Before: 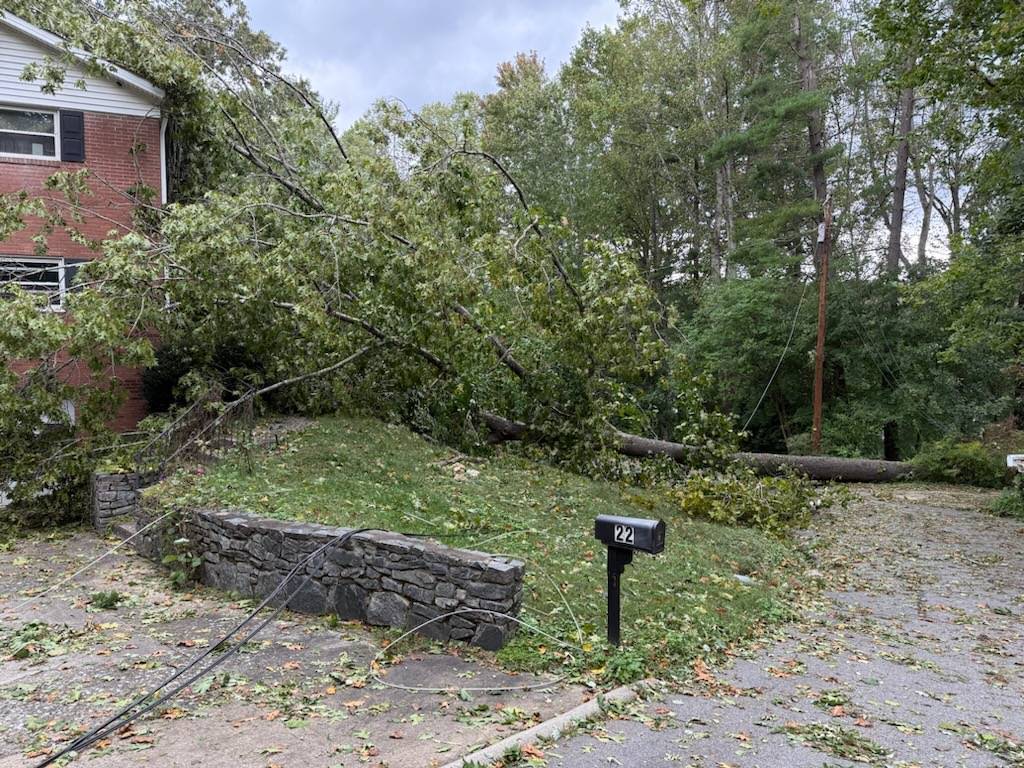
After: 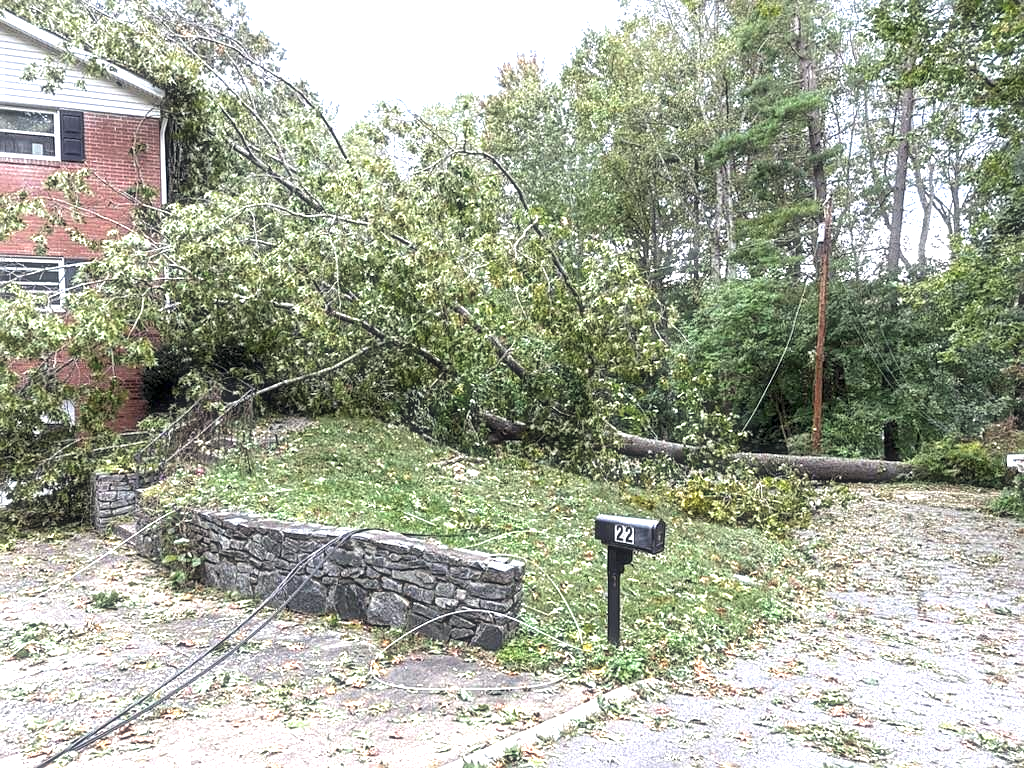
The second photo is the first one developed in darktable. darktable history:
haze removal: strength -0.11, adaptive false
sharpen: on, module defaults
local contrast: on, module defaults
exposure: exposure 1.089 EV, compensate exposure bias true, compensate highlight preservation false
